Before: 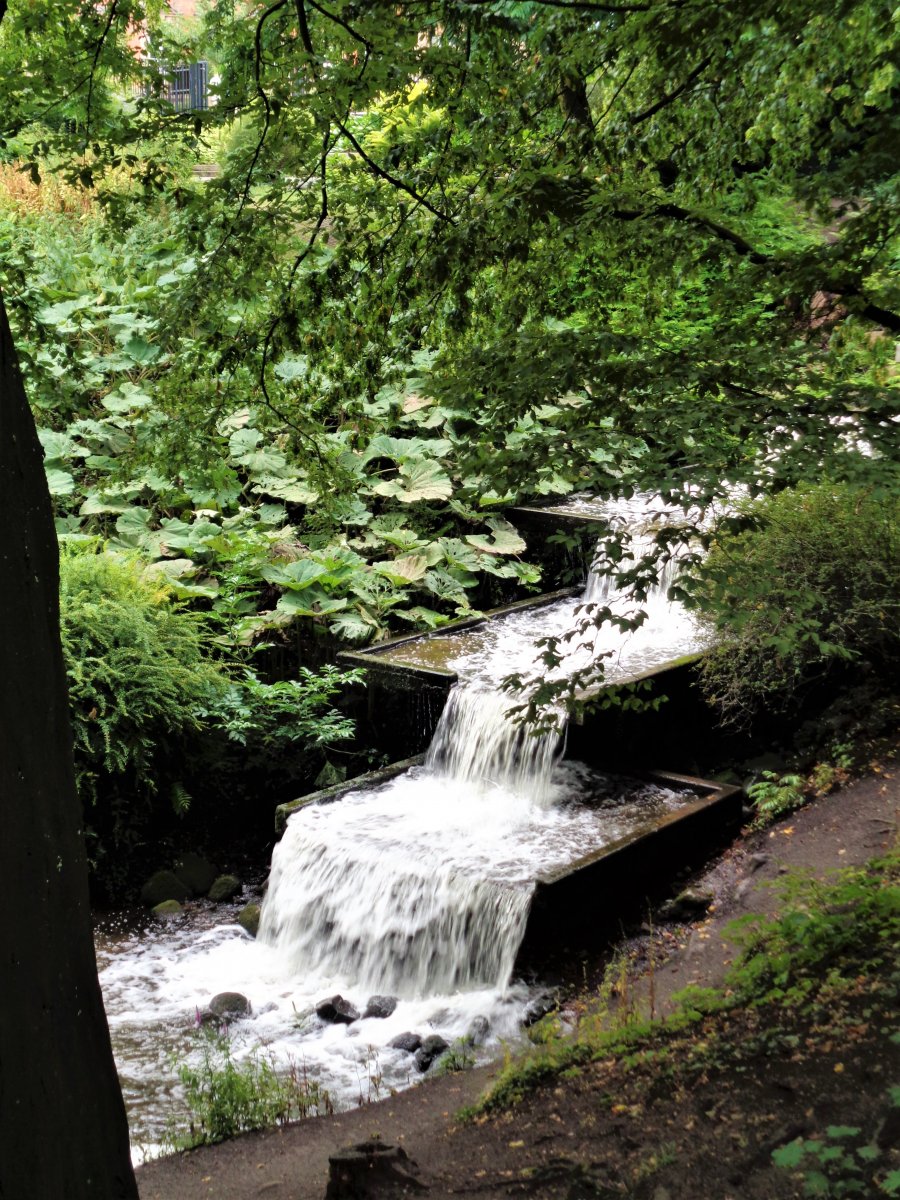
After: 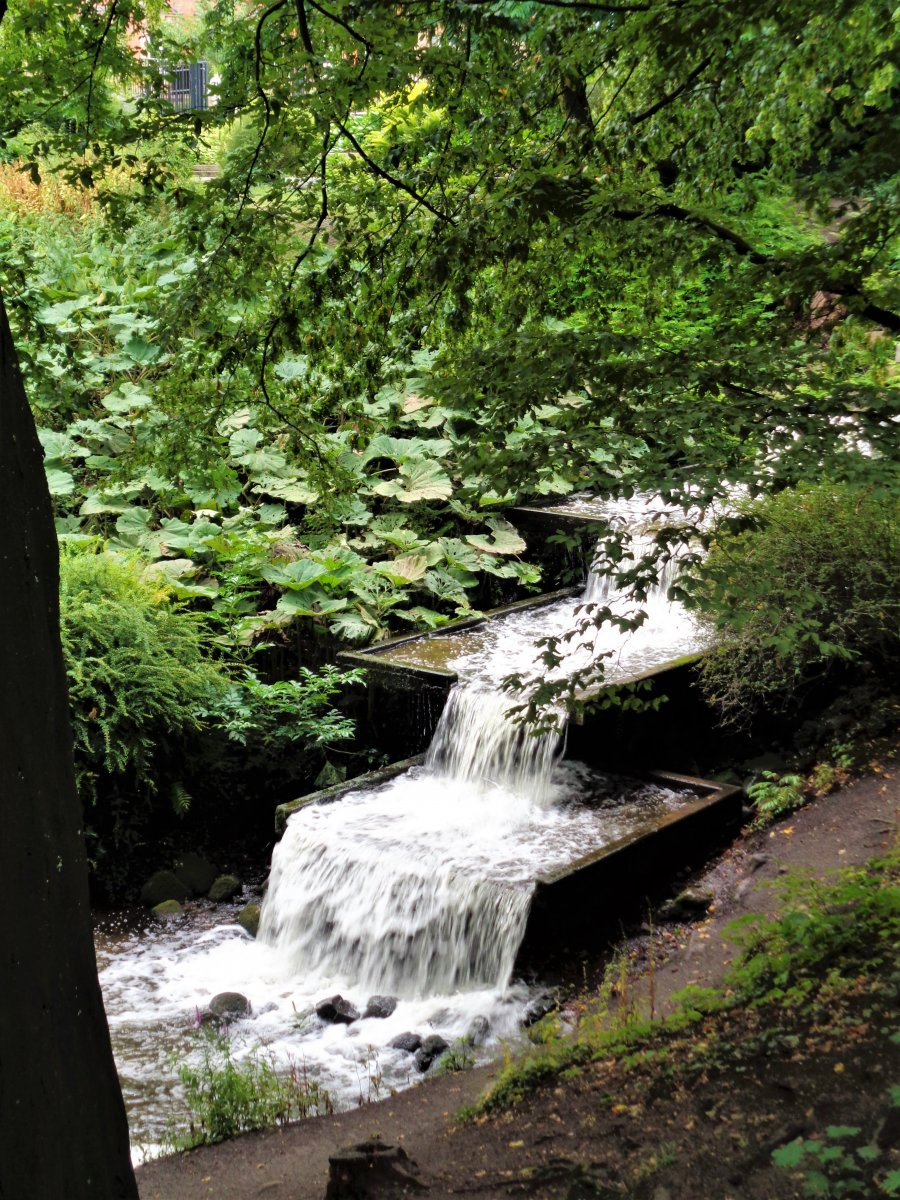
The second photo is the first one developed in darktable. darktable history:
shadows and highlights: shadows 25, highlights -25
contrast brightness saturation: contrast 0.04, saturation 0.07
